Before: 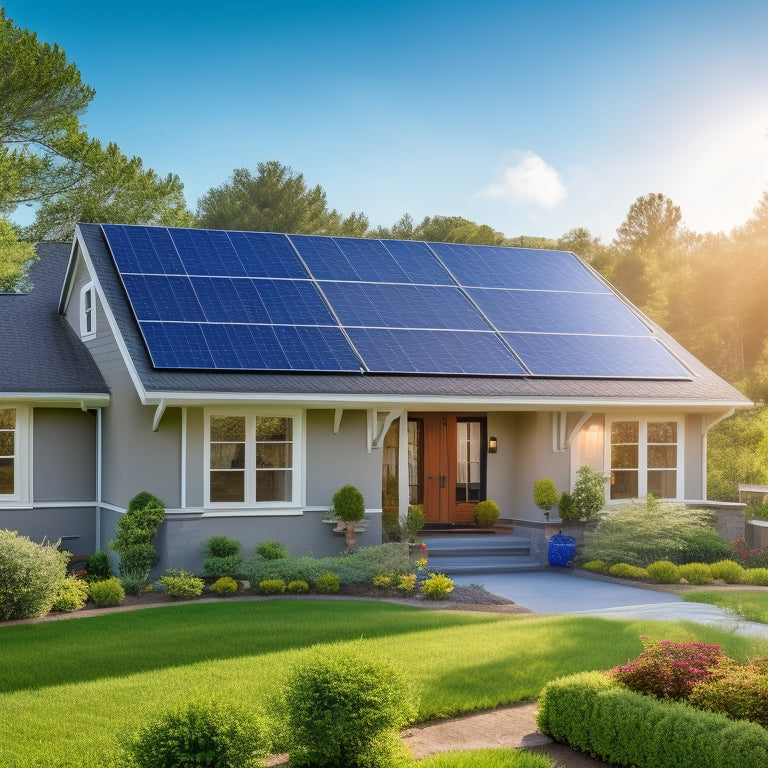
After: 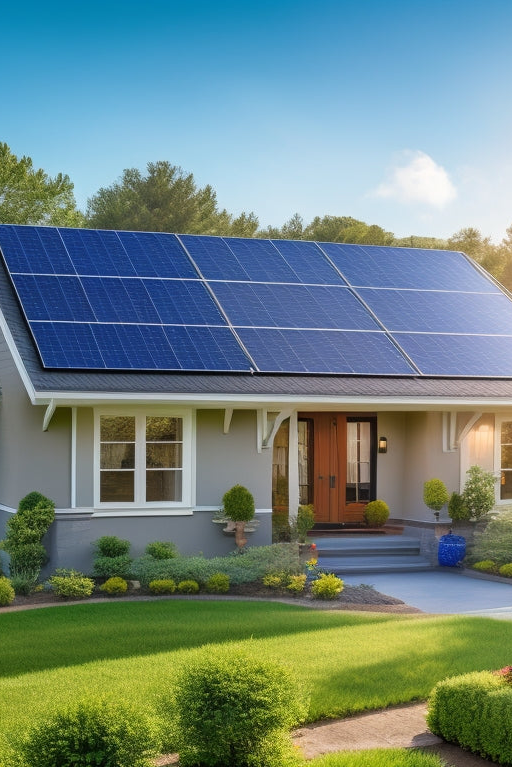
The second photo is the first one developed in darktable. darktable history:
crop and rotate: left 14.347%, right 18.933%
